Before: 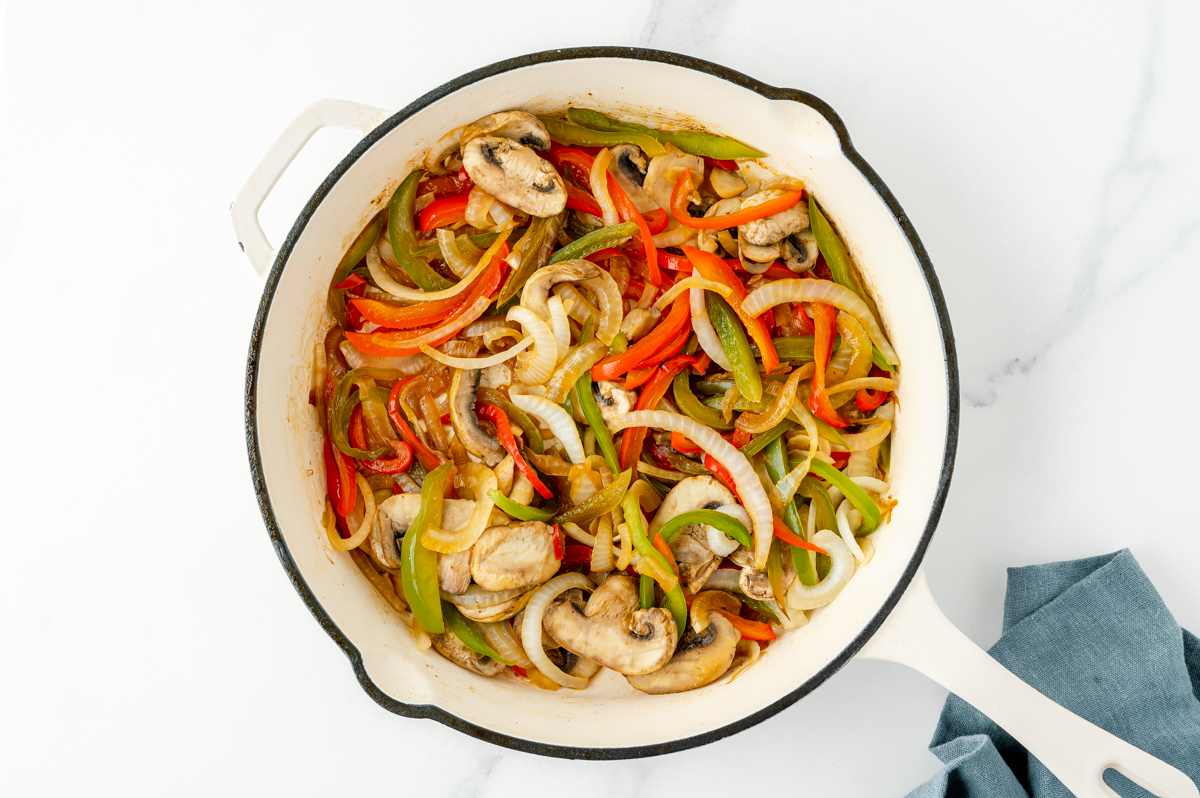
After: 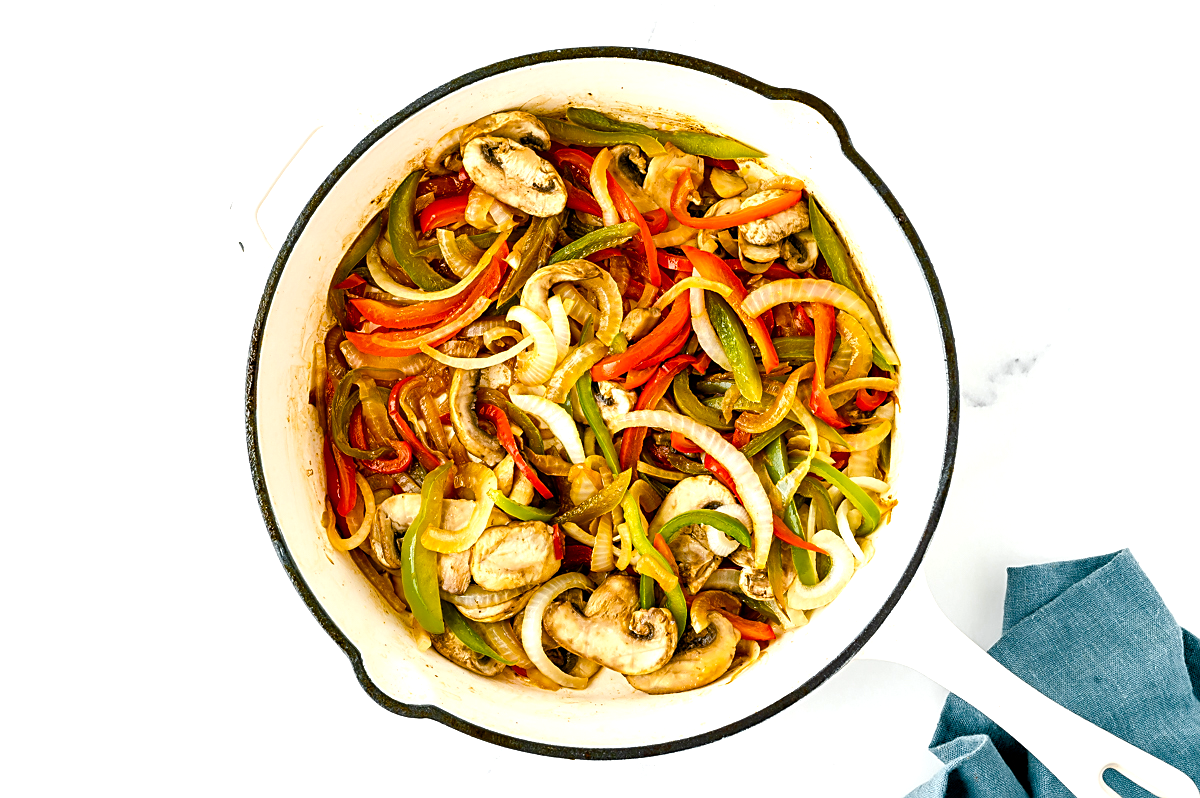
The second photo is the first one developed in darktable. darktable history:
color balance rgb: linear chroma grading › global chroma 20.555%, perceptual saturation grading › global saturation 24.8%, perceptual saturation grading › highlights -50.962%, perceptual saturation grading › mid-tones 19.376%, perceptual saturation grading › shadows 60.428%, perceptual brilliance grading › global brilliance 15.802%, perceptual brilliance grading › shadows -34.554%, global vibrance 20%
sharpen: on, module defaults
